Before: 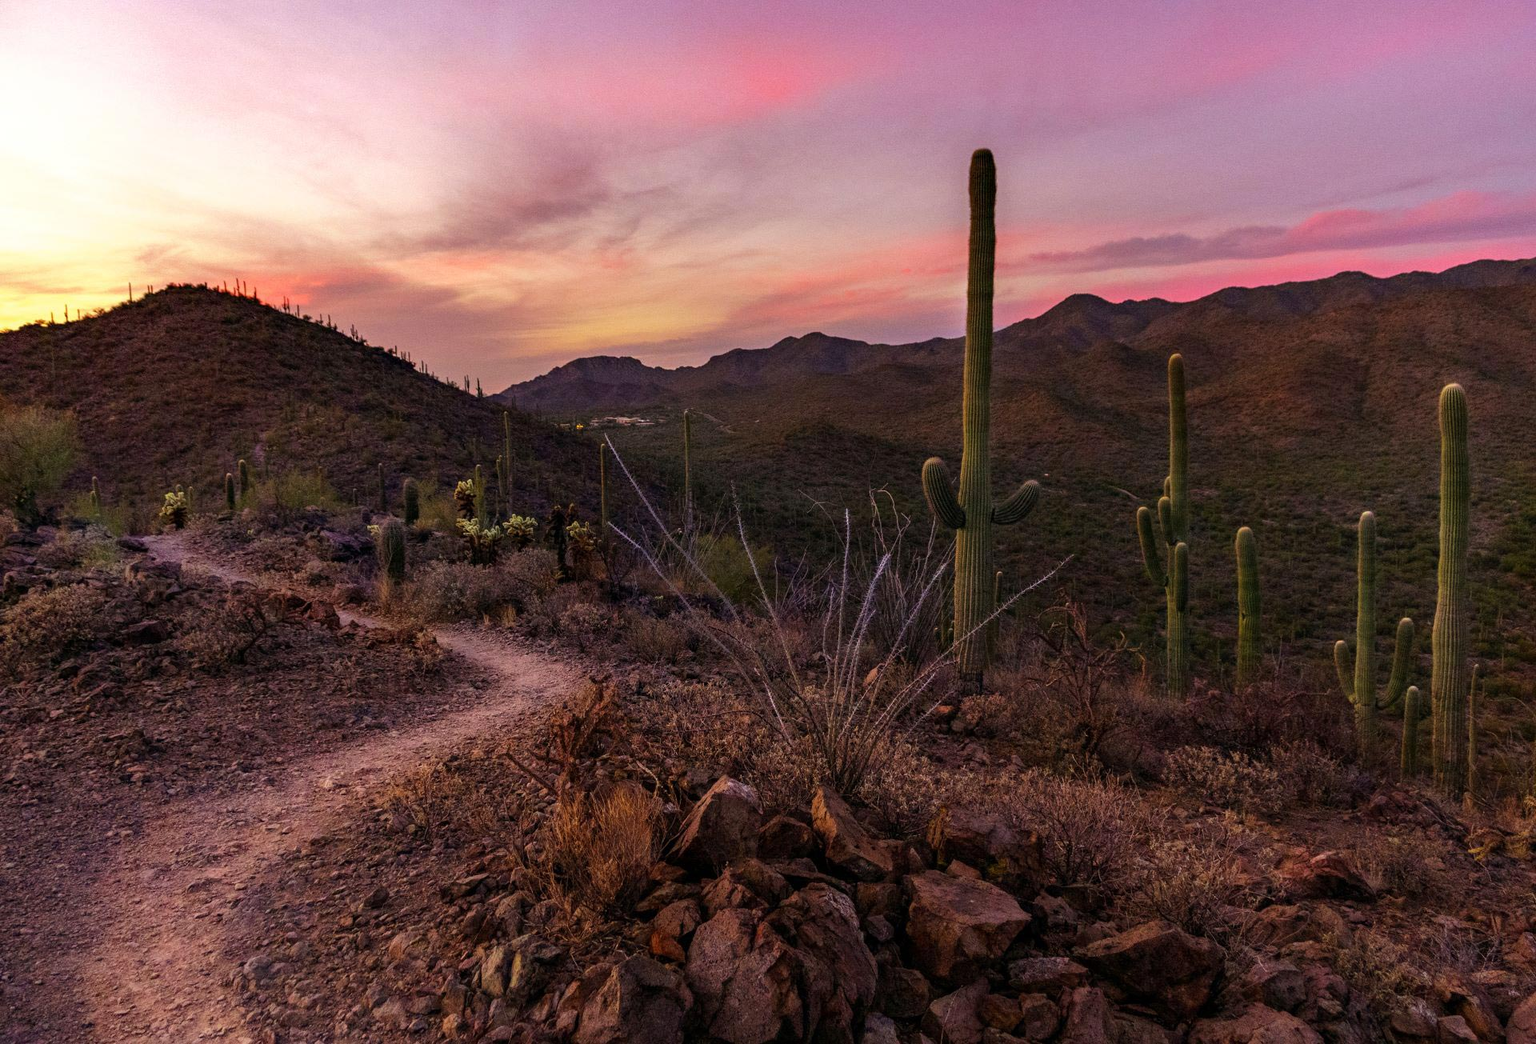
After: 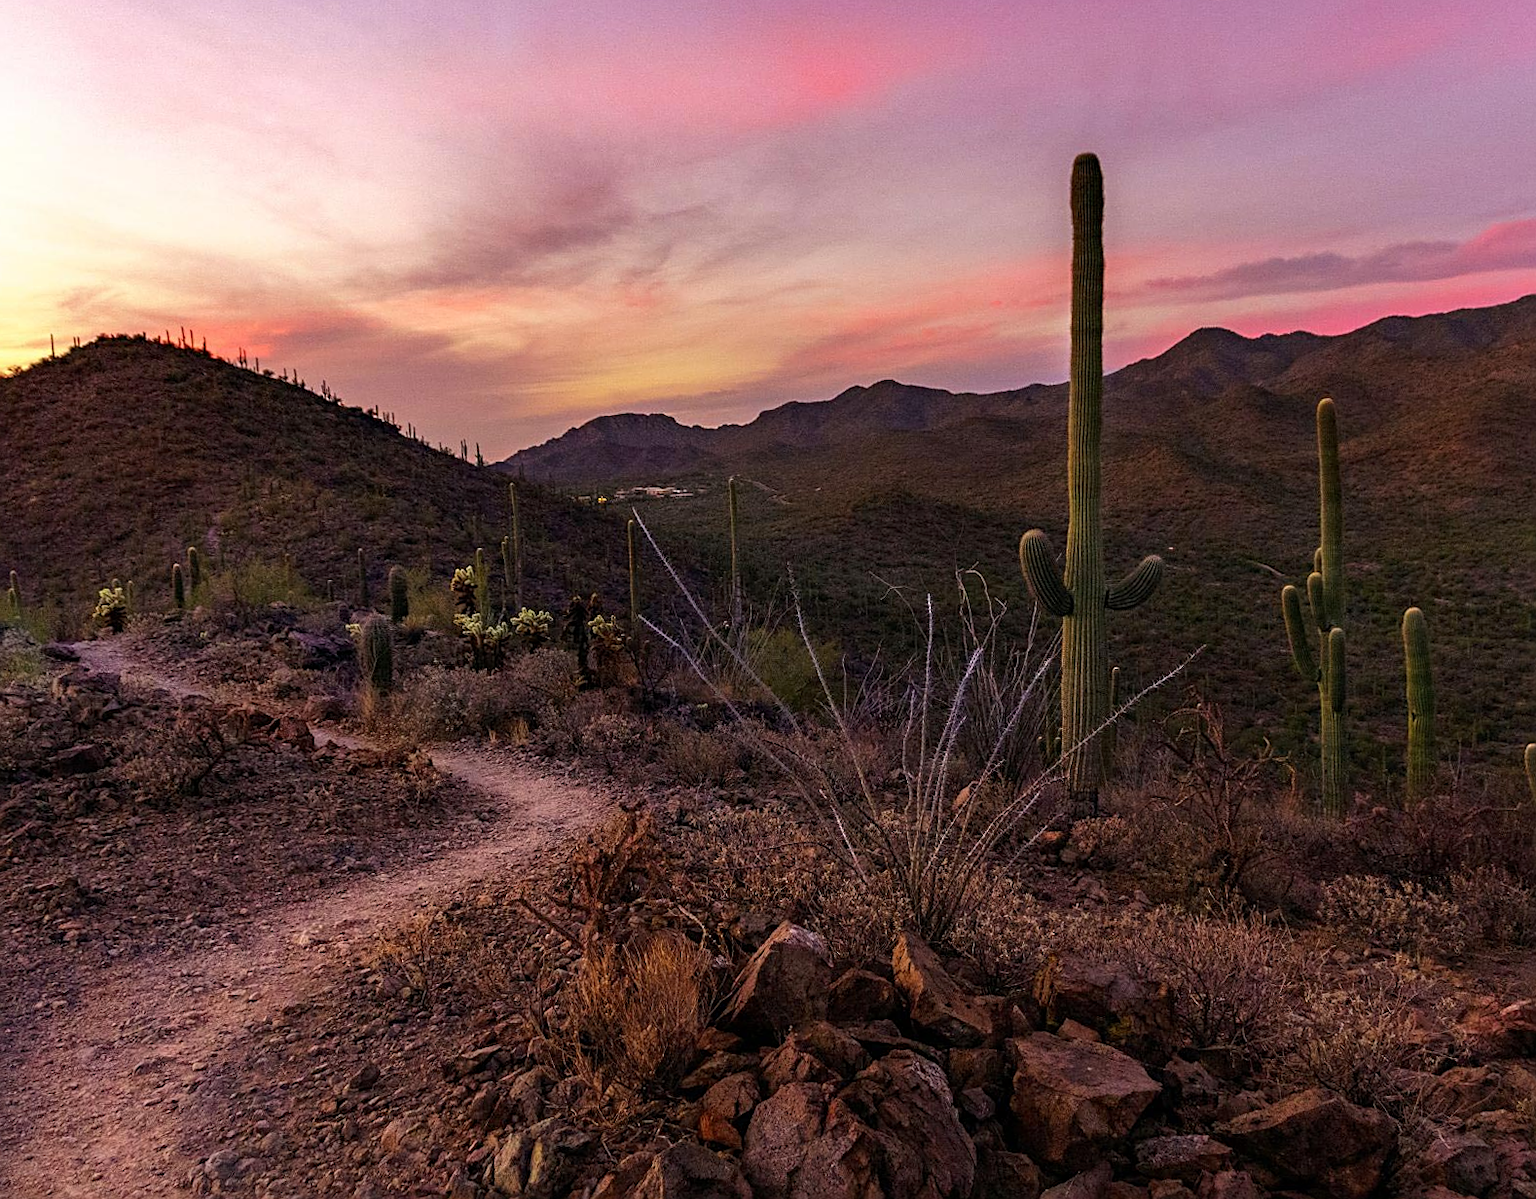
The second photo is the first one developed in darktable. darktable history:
crop and rotate: angle 1°, left 4.281%, top 0.642%, right 11.383%, bottom 2.486%
sharpen: on, module defaults
